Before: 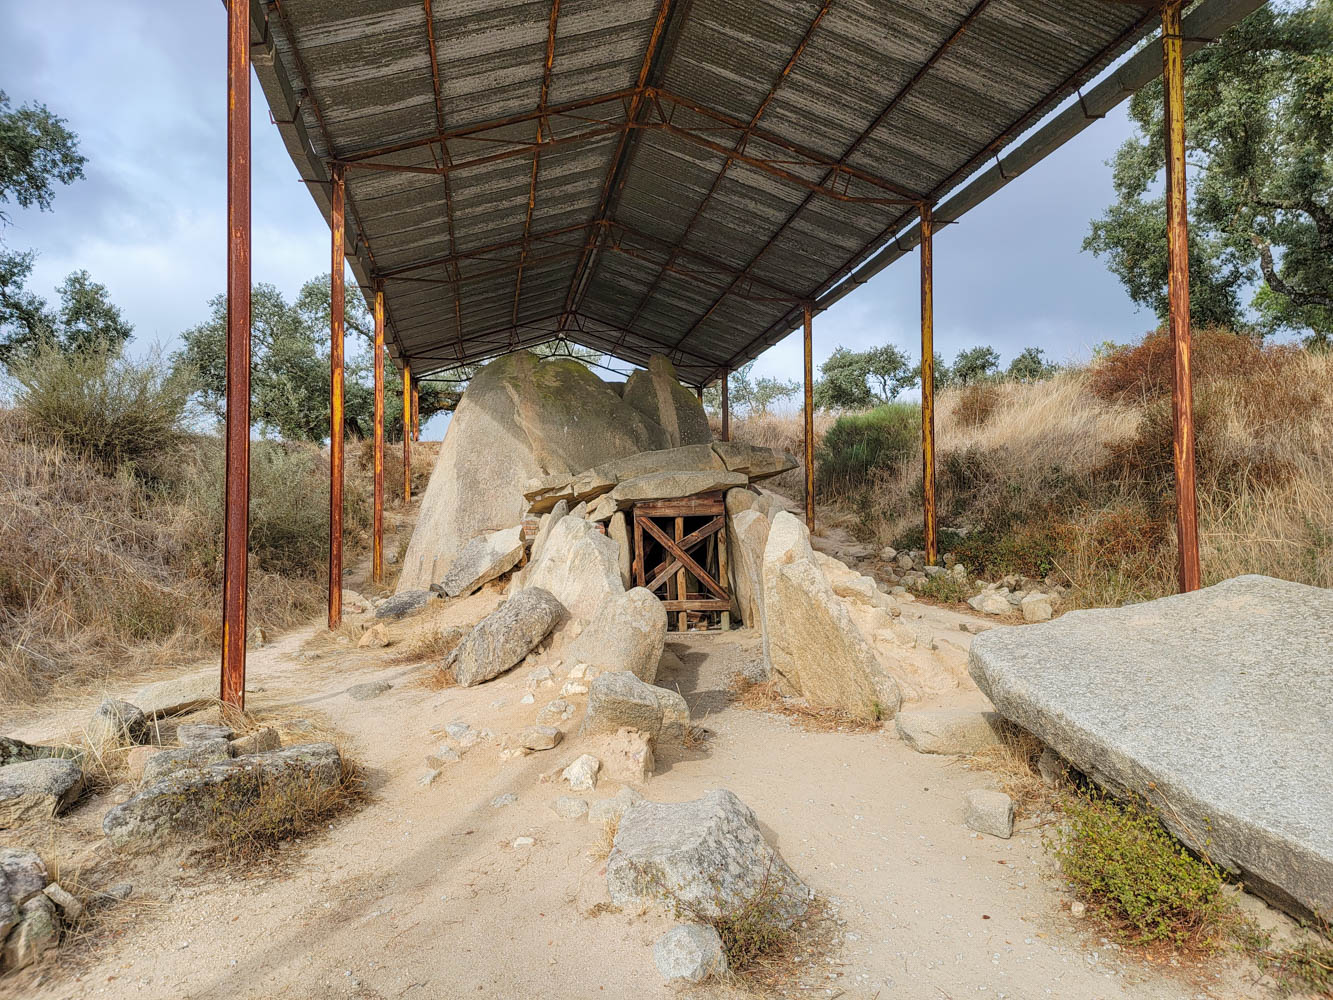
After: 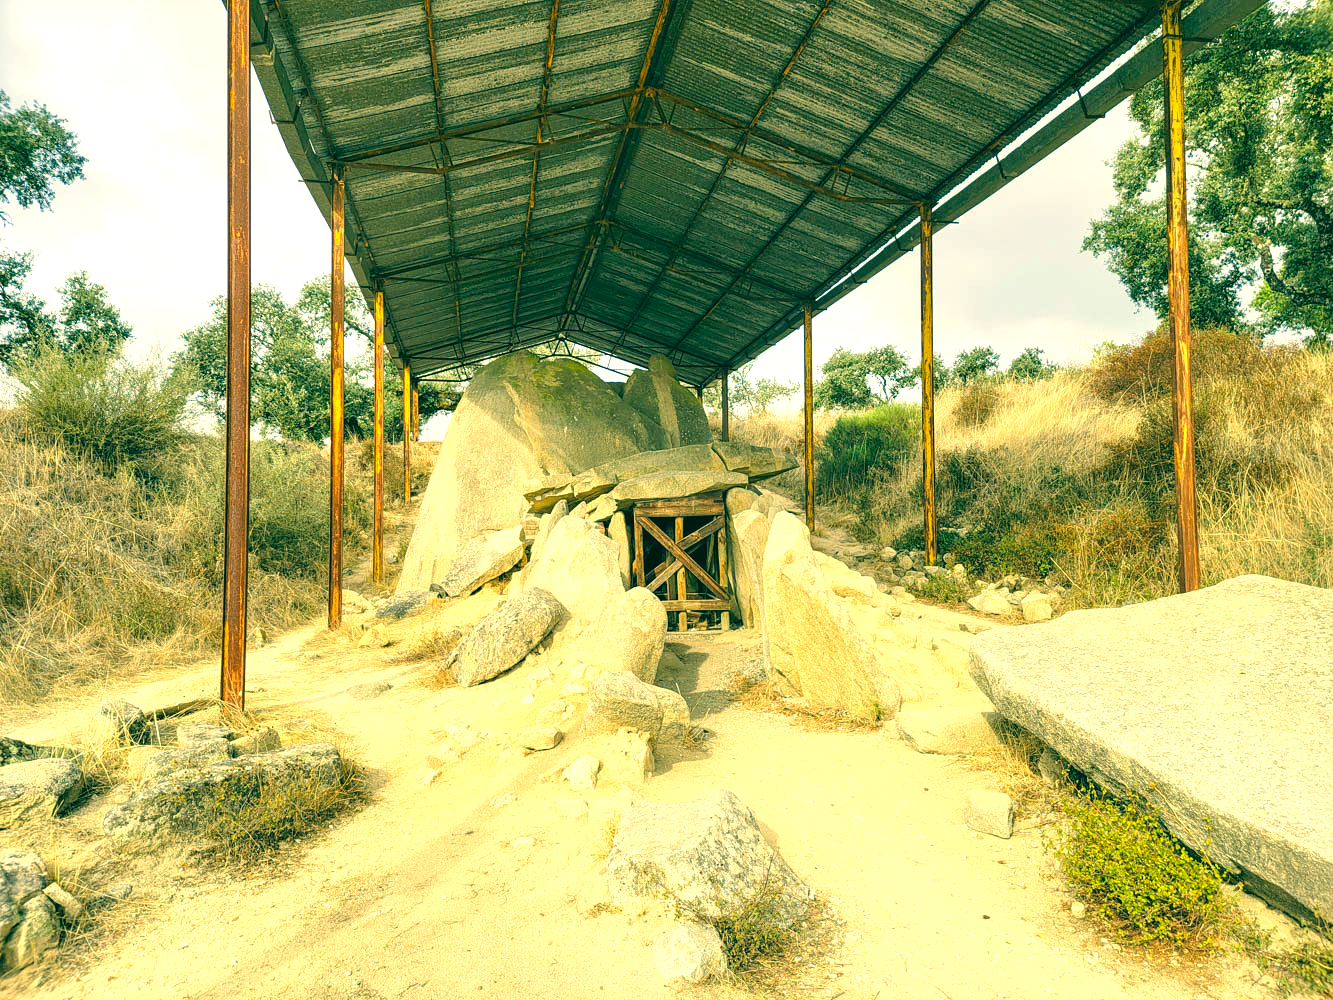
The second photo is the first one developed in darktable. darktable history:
color correction: highlights a* 2.01, highlights b* 33.97, shadows a* -36.78, shadows b* -5.9
exposure: black level correction 0, exposure 1.001 EV, compensate highlight preservation false
